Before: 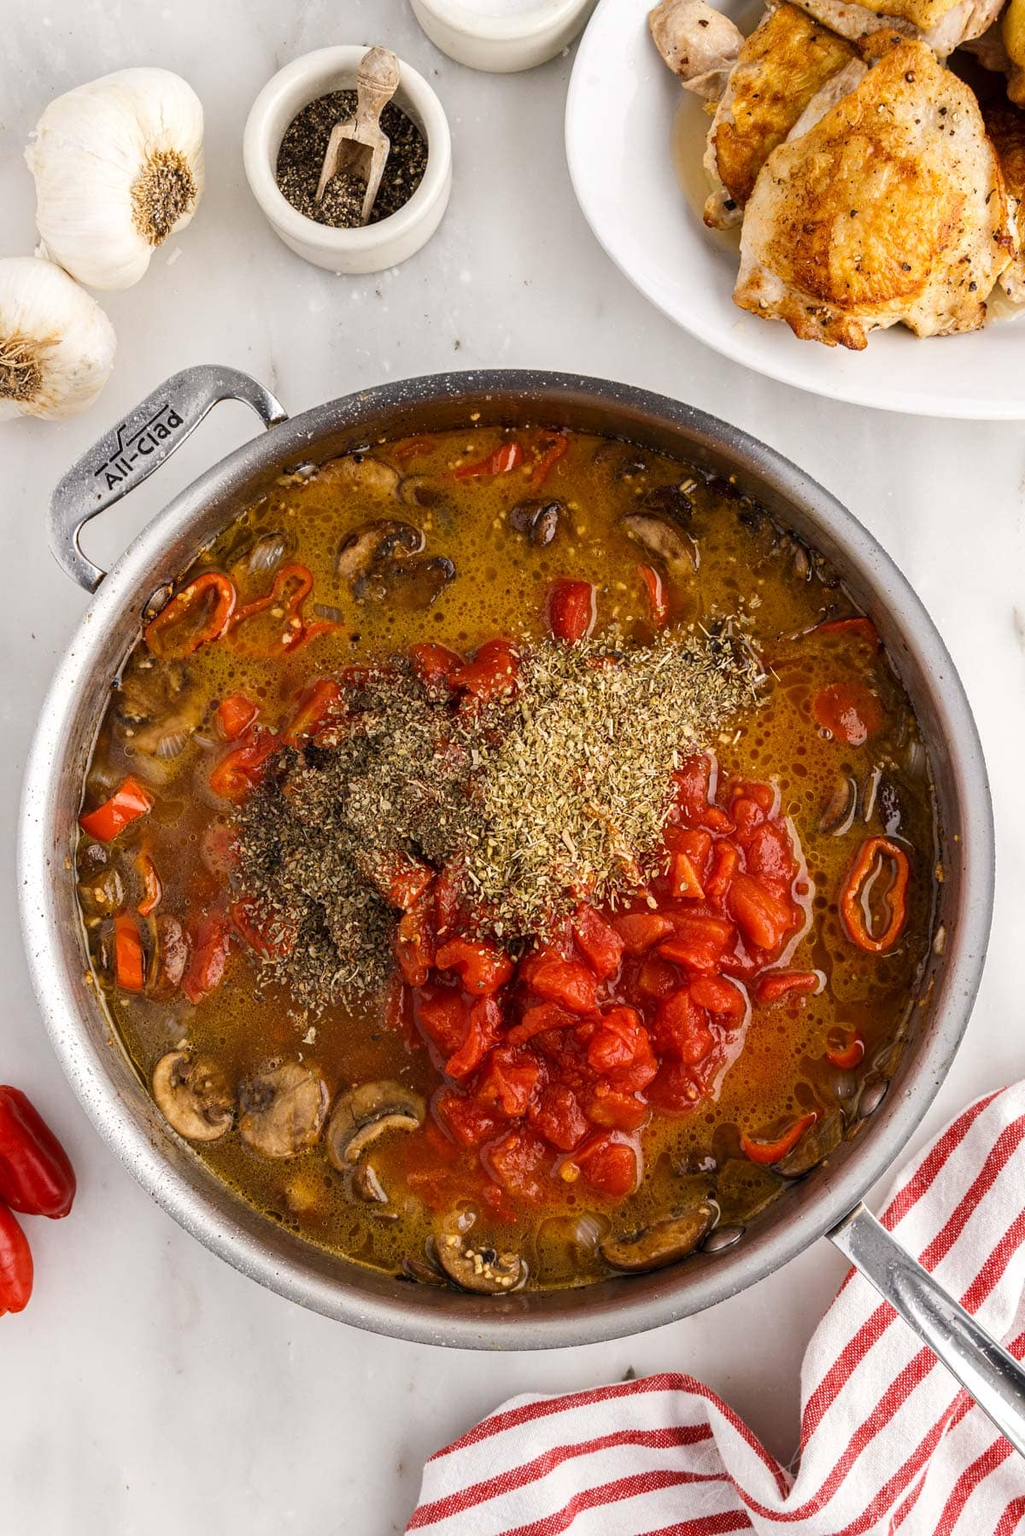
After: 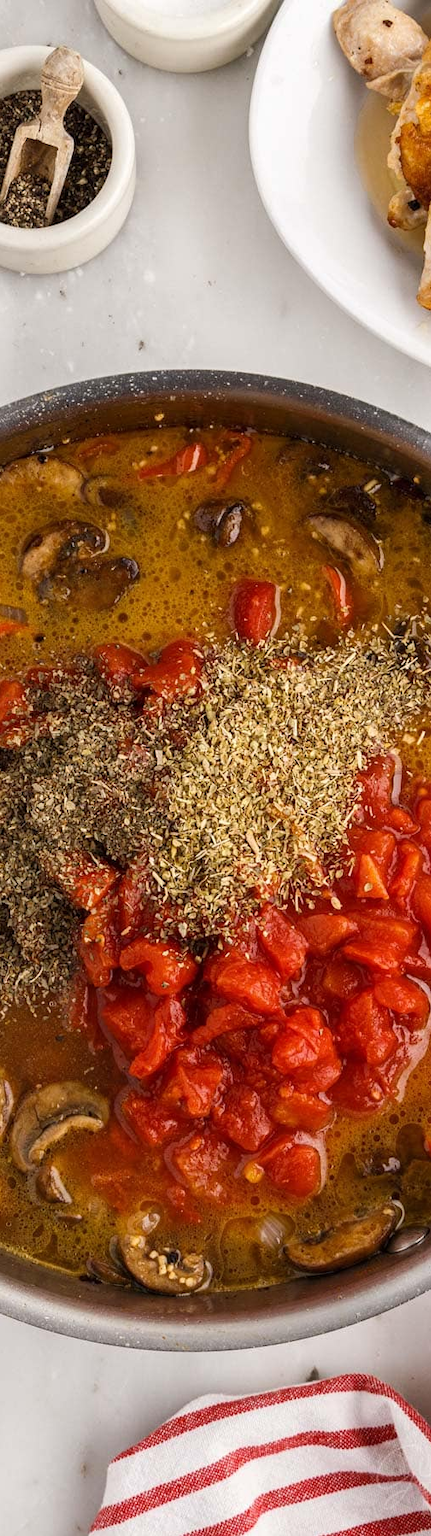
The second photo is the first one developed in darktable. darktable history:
crop: left 30.912%, right 26.979%
